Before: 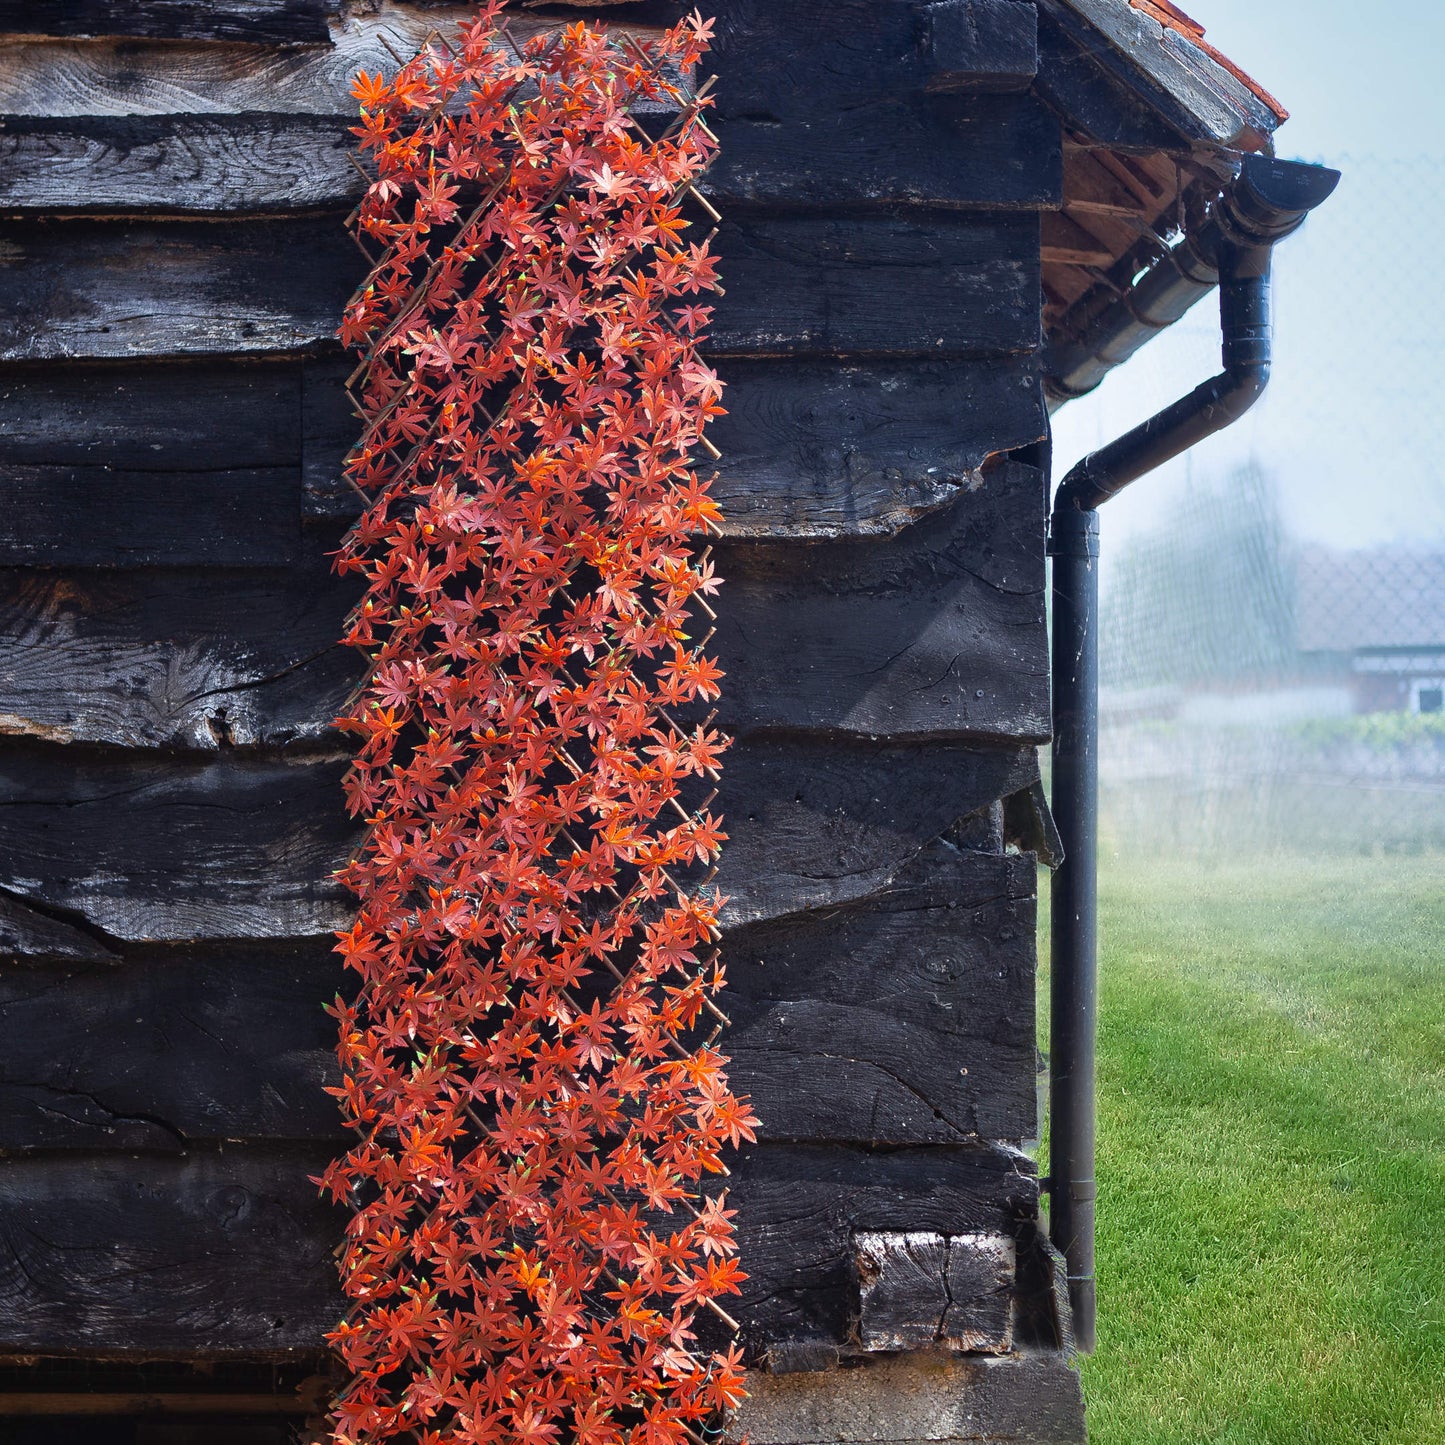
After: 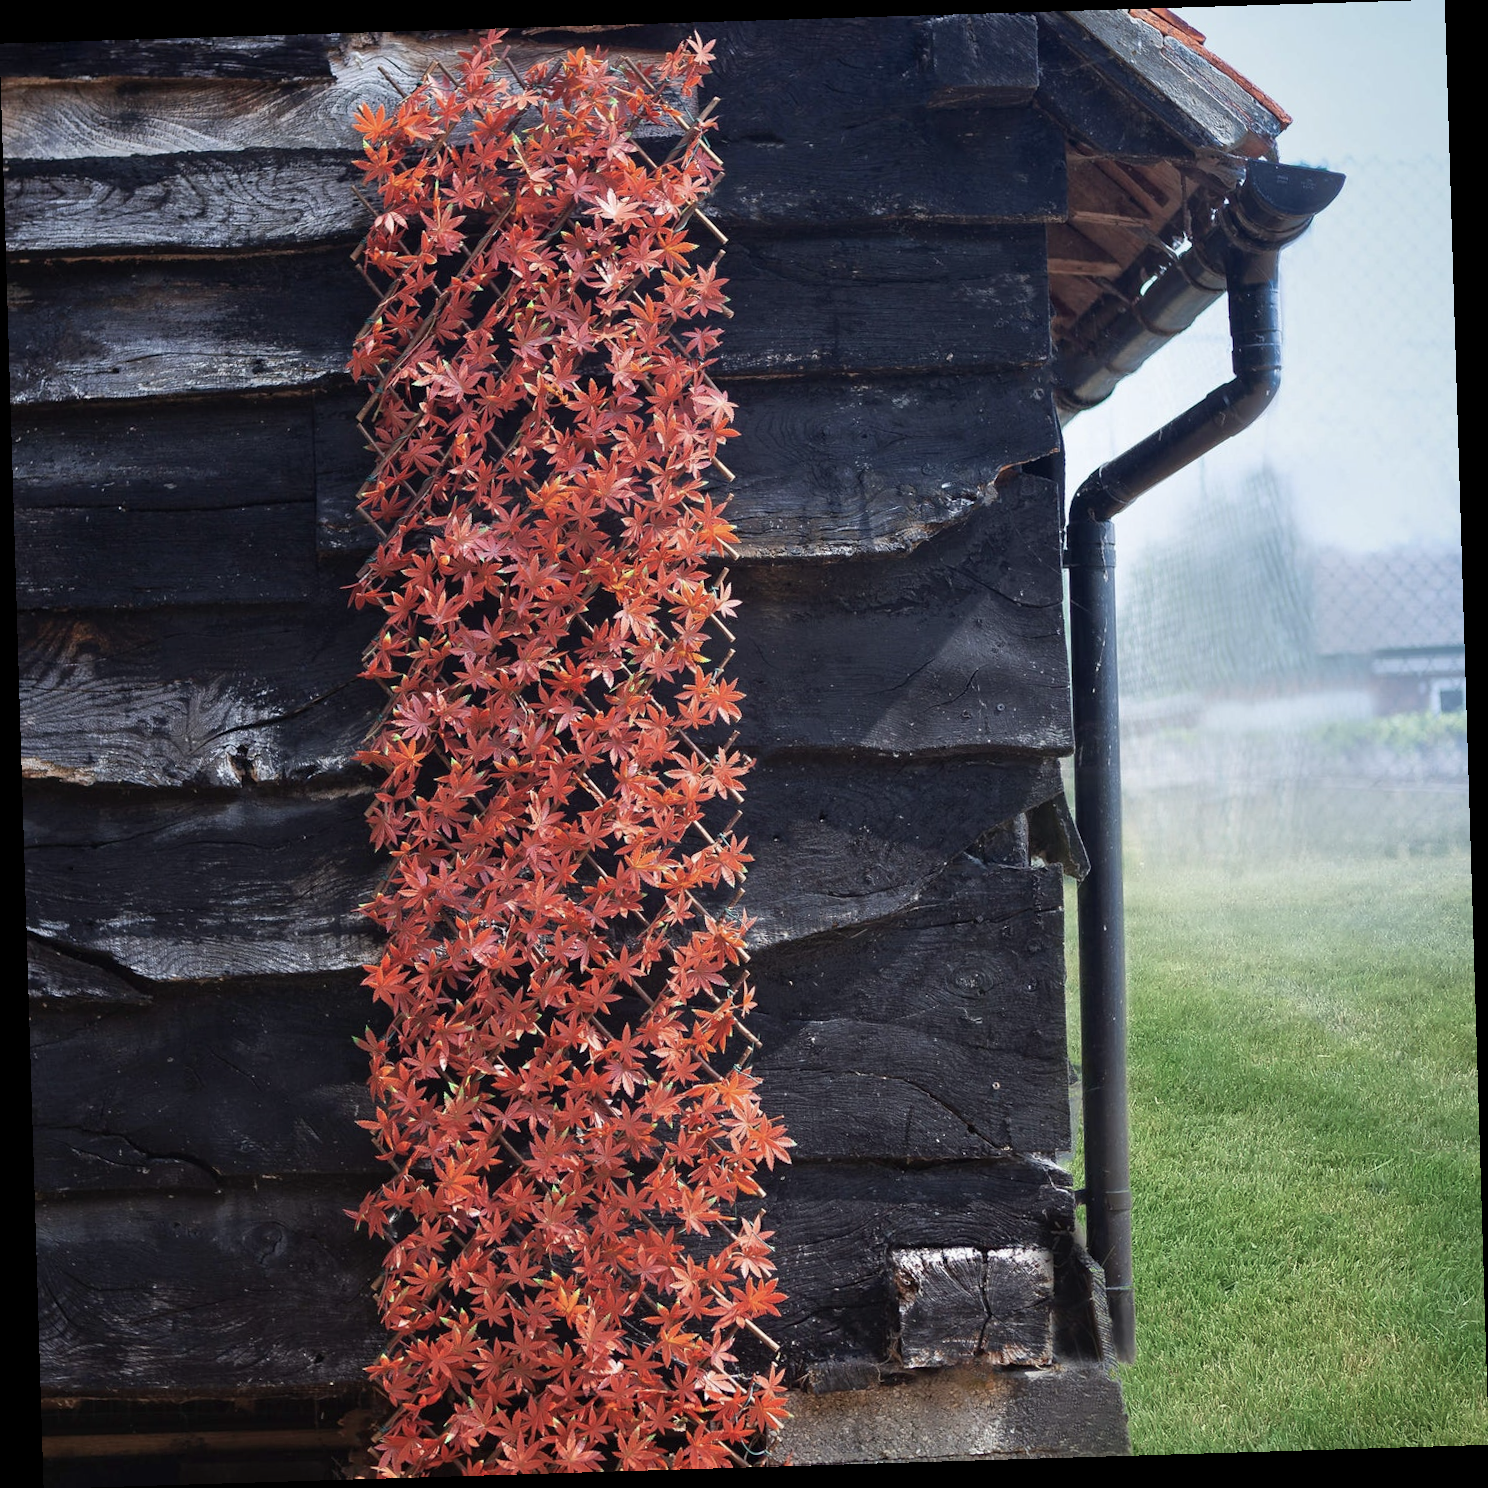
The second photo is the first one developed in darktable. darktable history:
rotate and perspective: rotation -1.75°, automatic cropping off
color balance: input saturation 80.07%
